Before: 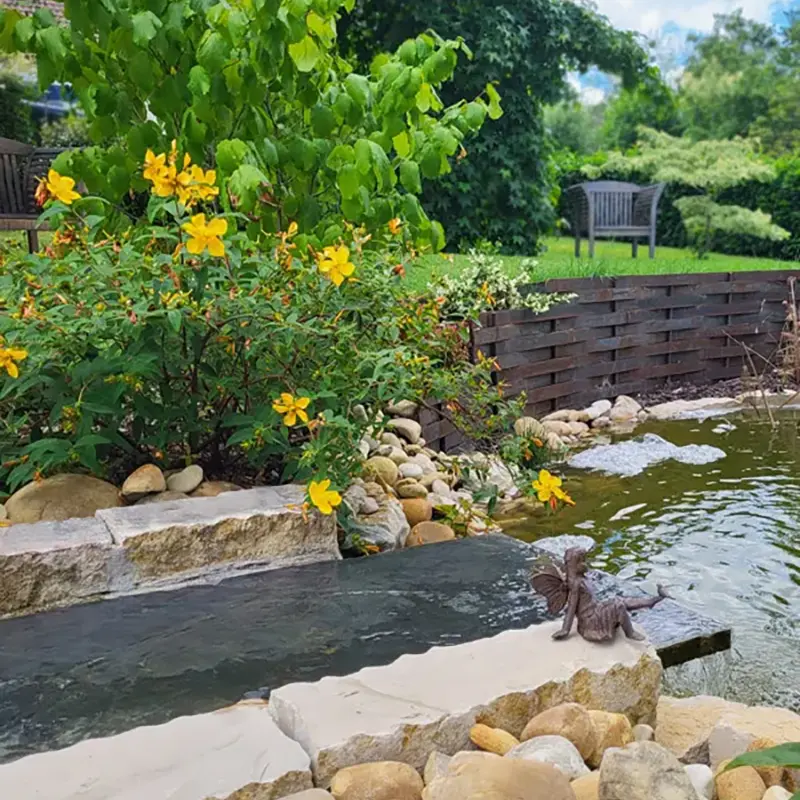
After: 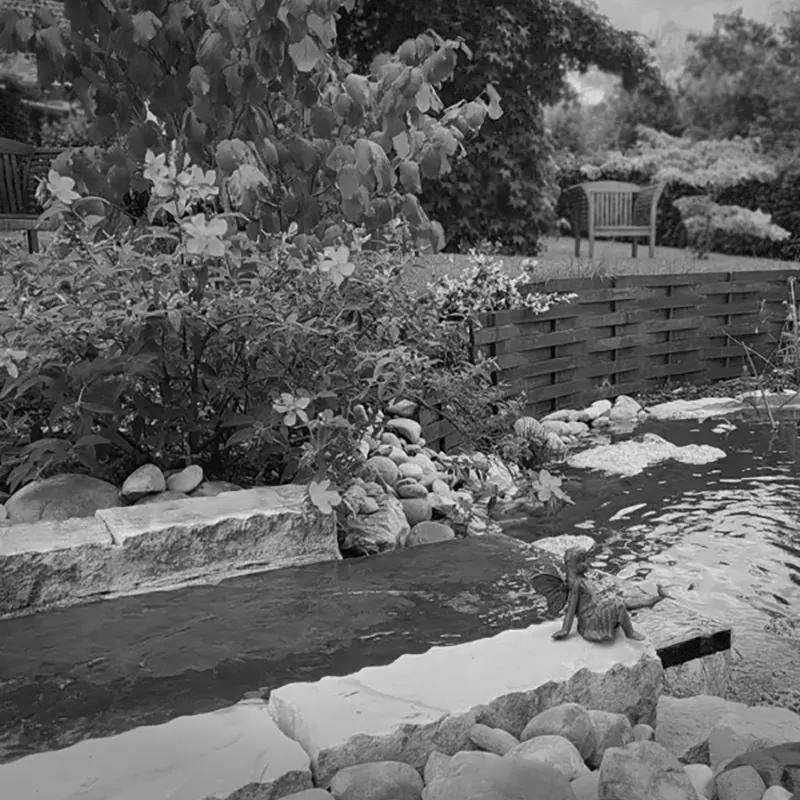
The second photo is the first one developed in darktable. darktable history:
color calibration: output gray [0.23, 0.37, 0.4, 0], gray › normalize channels true, illuminant same as pipeline (D50), adaptation XYZ, x 0.346, y 0.359, gamut compression 0
vignetting: fall-off start 100%, brightness -0.406, saturation -0.3, width/height ratio 1.324, dithering 8-bit output, unbound false
